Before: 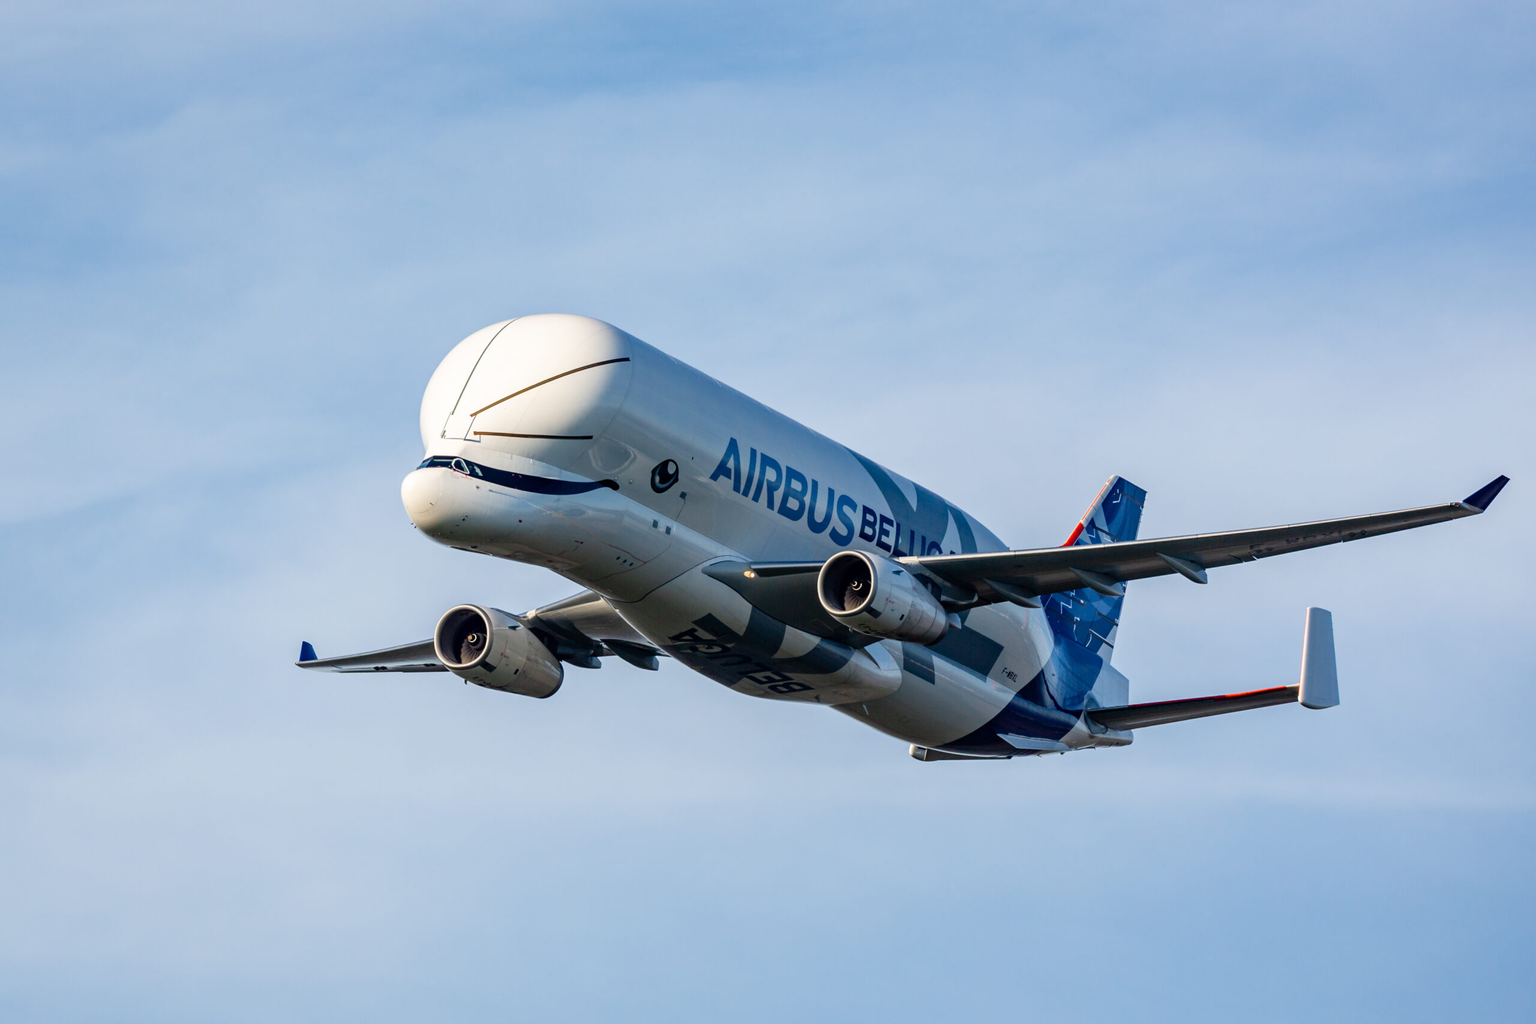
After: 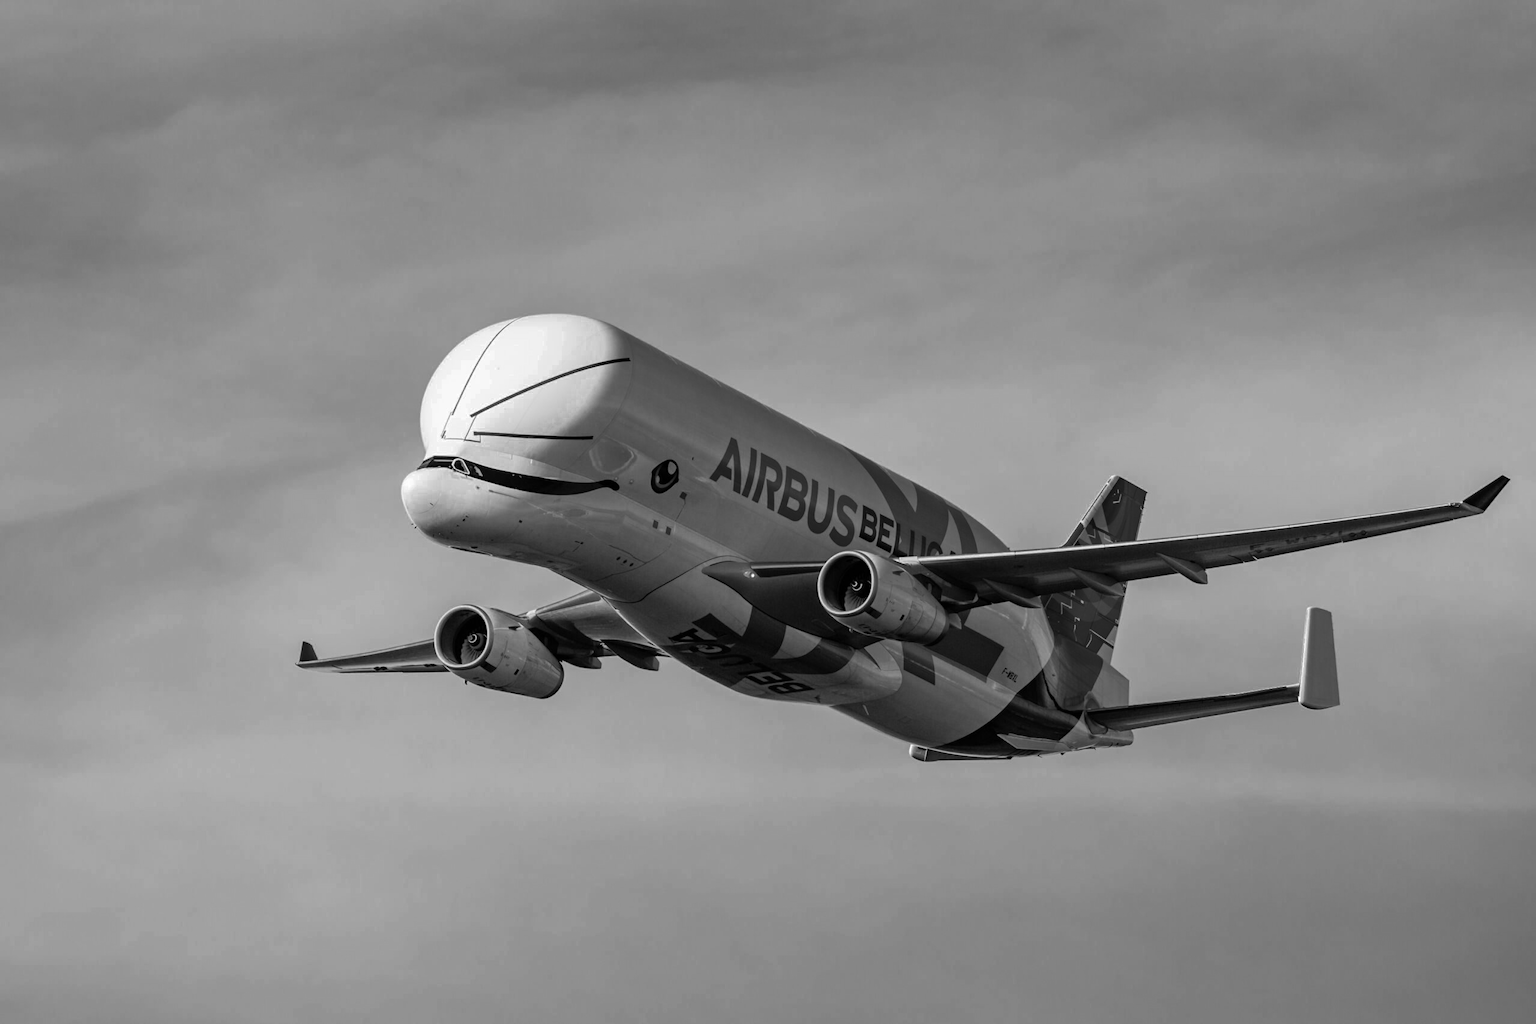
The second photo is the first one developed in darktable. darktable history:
color zones: curves: ch0 [(0.002, 0.429) (0.121, 0.212) (0.198, 0.113) (0.276, 0.344) (0.331, 0.541) (0.41, 0.56) (0.482, 0.289) (0.619, 0.227) (0.721, 0.18) (0.821, 0.435) (0.928, 0.555) (1, 0.587)]; ch1 [(0, 0) (0.143, 0) (0.286, 0) (0.429, 0) (0.571, 0) (0.714, 0) (0.857, 0)]
